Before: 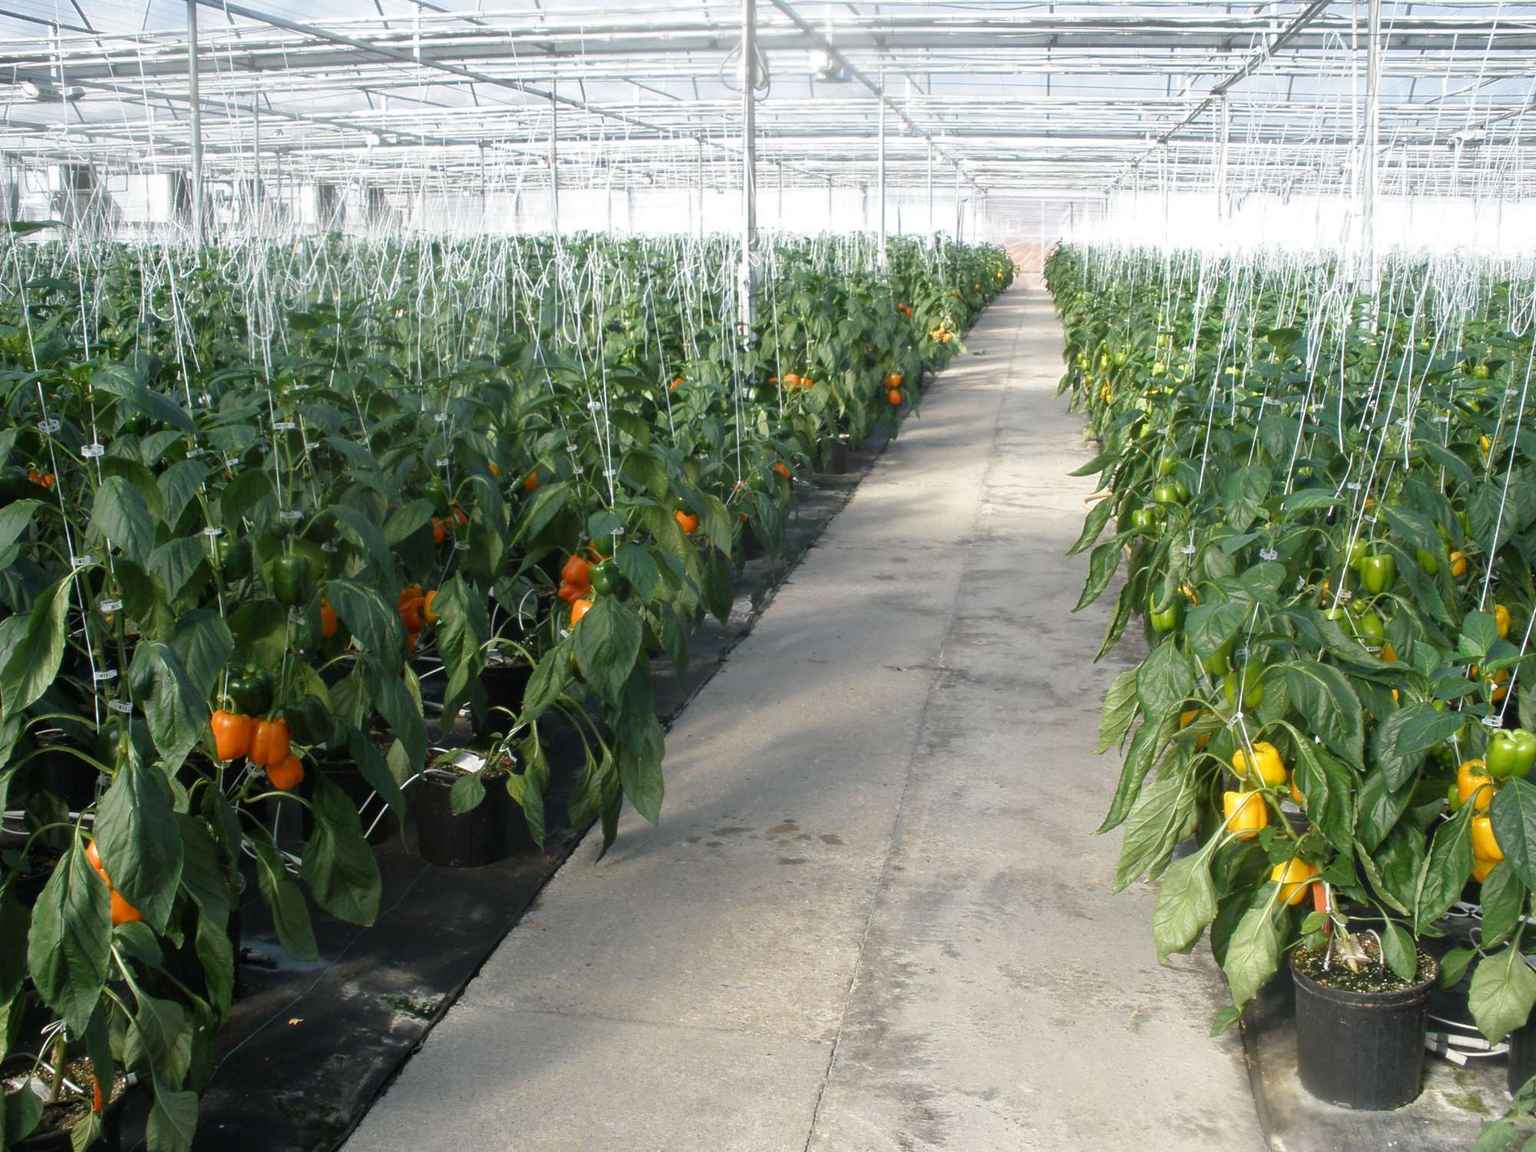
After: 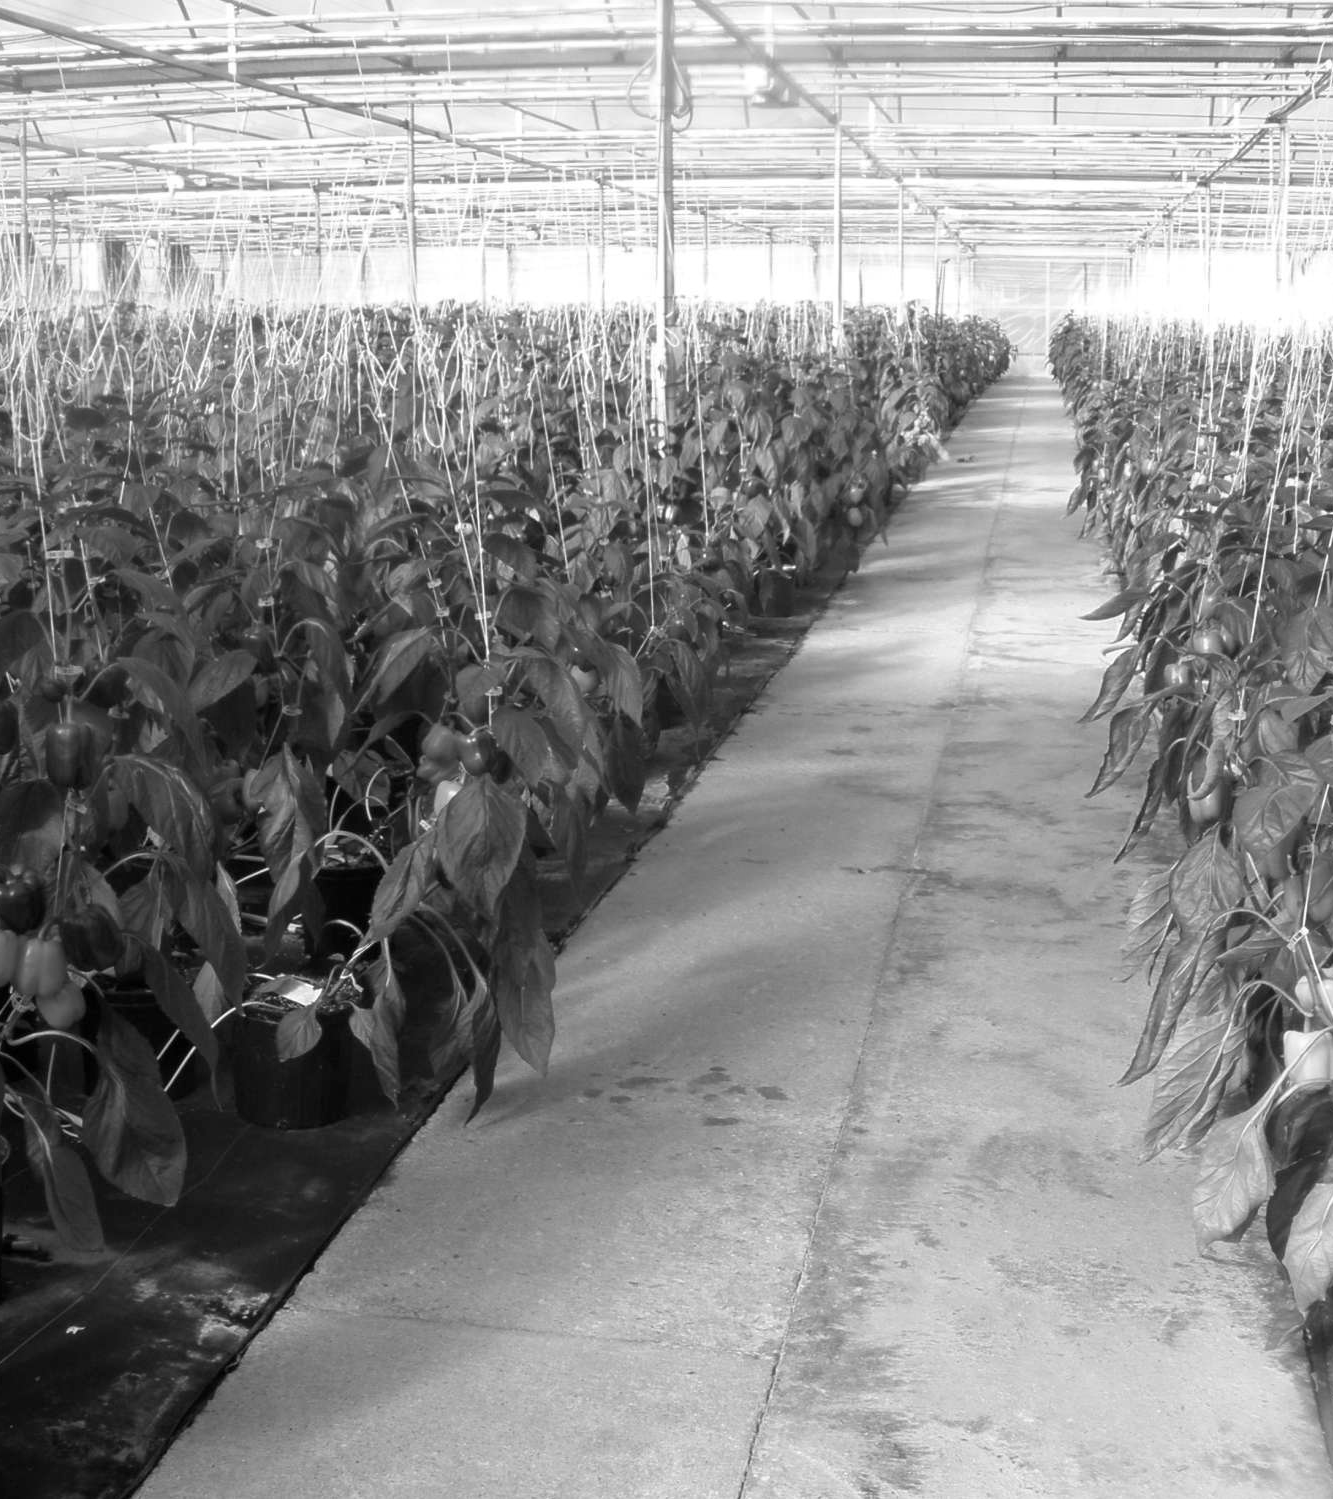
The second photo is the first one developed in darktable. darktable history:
monochrome: on, module defaults
exposure: black level correction 0.001, exposure 0.014 EV, compensate highlight preservation false
crop and rotate: left 15.546%, right 17.787%
